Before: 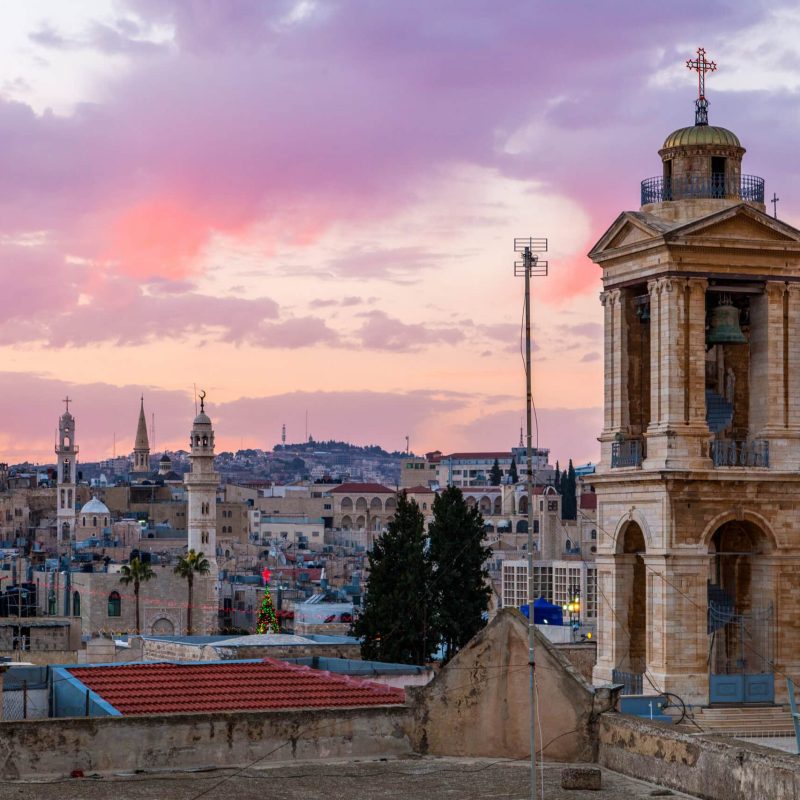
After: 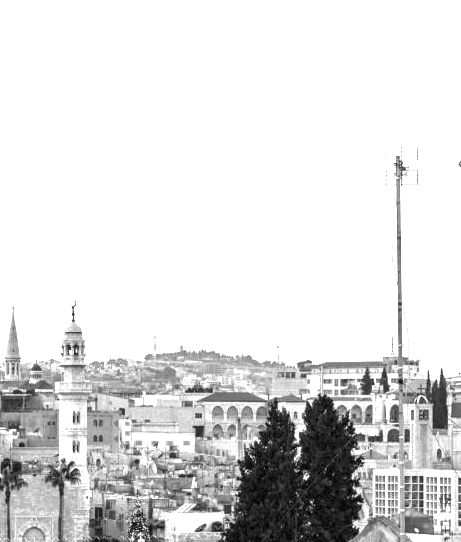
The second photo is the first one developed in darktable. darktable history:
color calibration: output gray [0.25, 0.35, 0.4, 0], illuminant same as pipeline (D50), adaptation none (bypass), x 0.331, y 0.334, temperature 5016.01 K
crop: left 16.235%, top 11.468%, right 26.033%, bottom 20.762%
exposure: exposure 2.231 EV, compensate exposure bias true, compensate highlight preservation false
